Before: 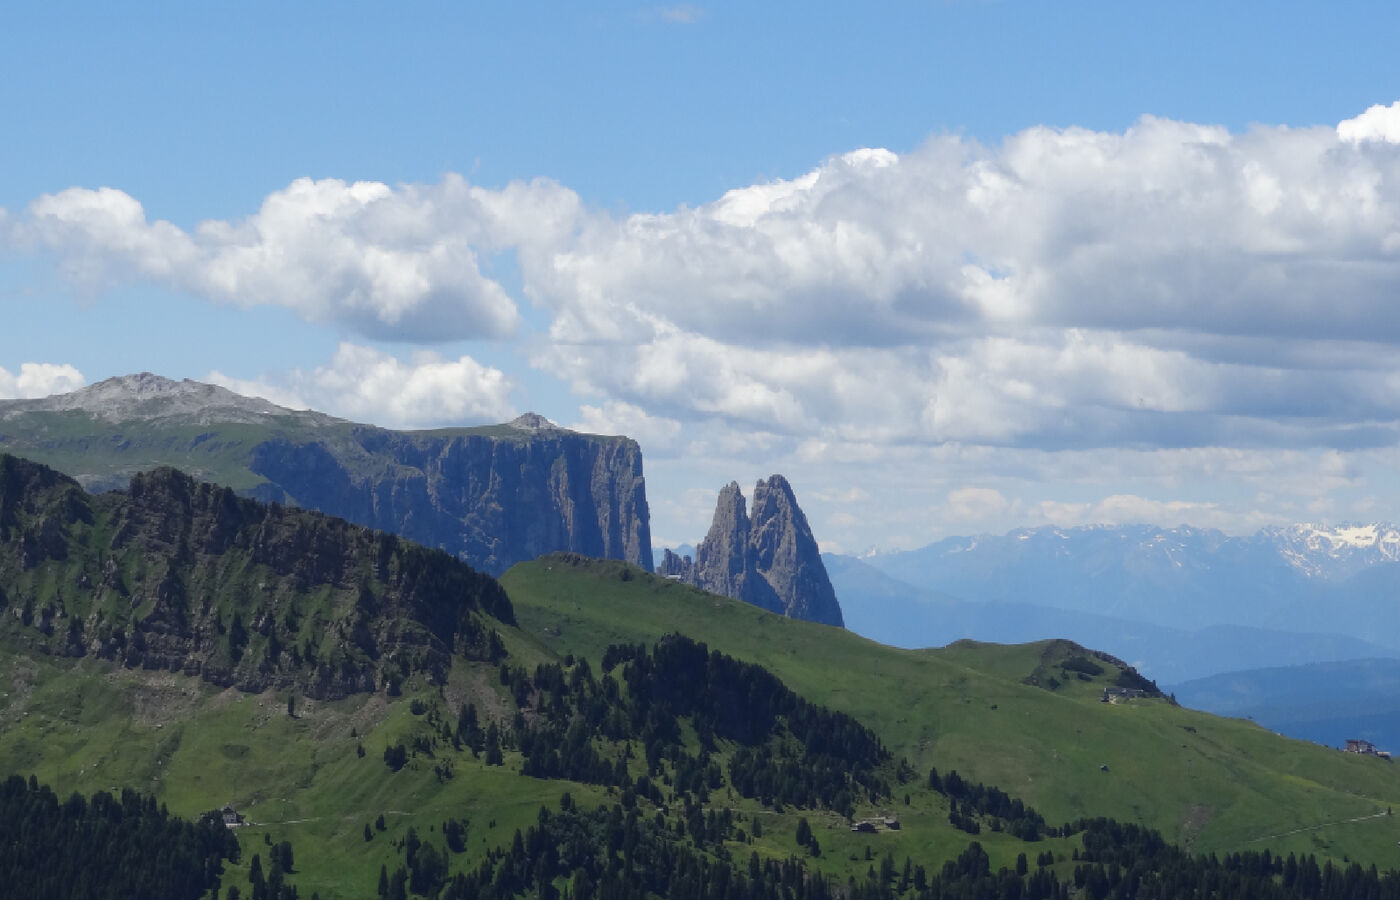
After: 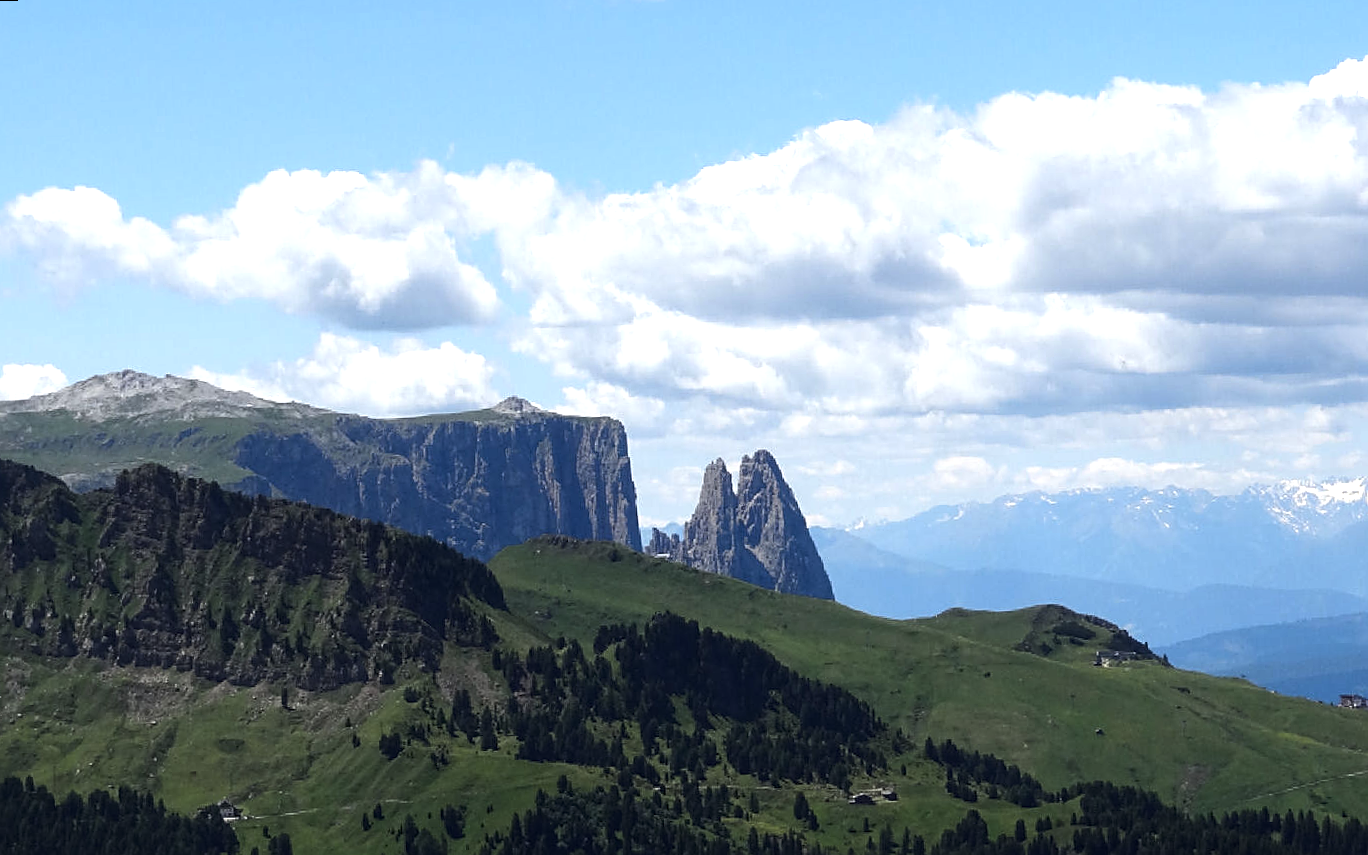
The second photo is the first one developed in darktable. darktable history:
sharpen: on, module defaults
rotate and perspective: rotation -2°, crop left 0.022, crop right 0.978, crop top 0.049, crop bottom 0.951
tone equalizer: -8 EV -0.75 EV, -7 EV -0.7 EV, -6 EV -0.6 EV, -5 EV -0.4 EV, -3 EV 0.4 EV, -2 EV 0.6 EV, -1 EV 0.7 EV, +0 EV 0.75 EV, edges refinement/feathering 500, mask exposure compensation -1.57 EV, preserve details no
local contrast: highlights 100%, shadows 100%, detail 120%, midtone range 0.2
